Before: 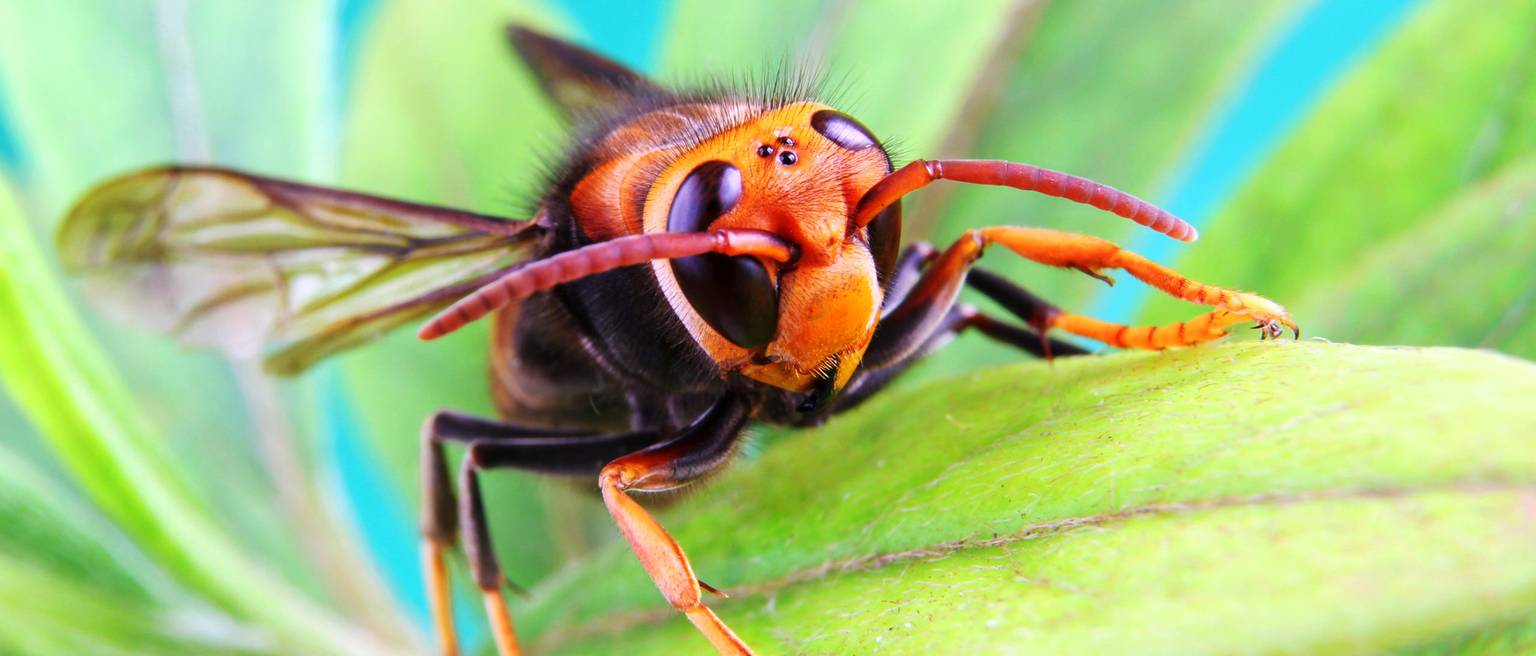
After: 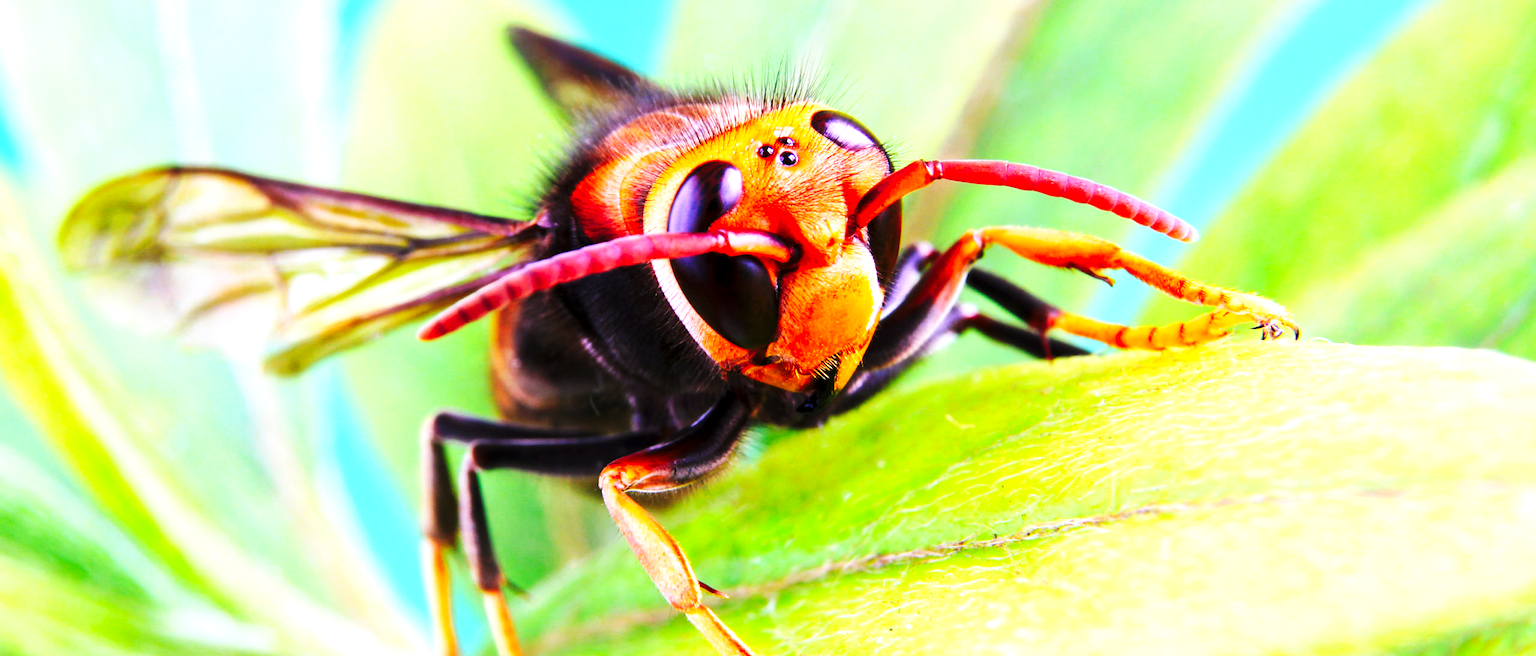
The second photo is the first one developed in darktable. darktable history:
exposure: black level correction 0, exposure 0.7 EV, compensate exposure bias true, compensate highlight preservation false
base curve: curves: ch0 [(0, 0) (0.472, 0.508) (1, 1)]
tone curve: curves: ch0 [(0, 0) (0.003, 0) (0.011, 0) (0.025, 0) (0.044, 0.006) (0.069, 0.024) (0.1, 0.038) (0.136, 0.052) (0.177, 0.08) (0.224, 0.112) (0.277, 0.145) (0.335, 0.206) (0.399, 0.284) (0.468, 0.372) (0.543, 0.477) (0.623, 0.593) (0.709, 0.717) (0.801, 0.815) (0.898, 0.92) (1, 1)], preserve colors none
